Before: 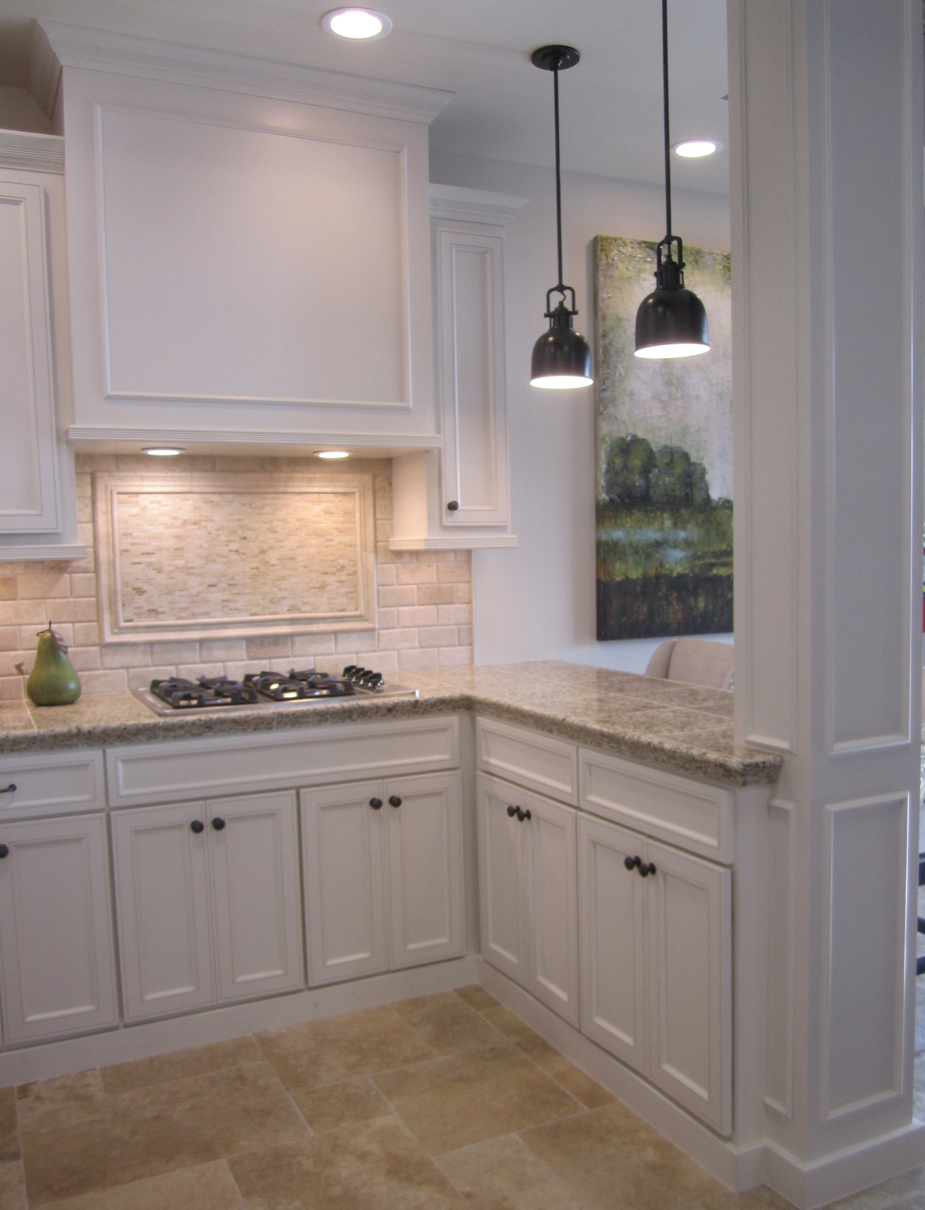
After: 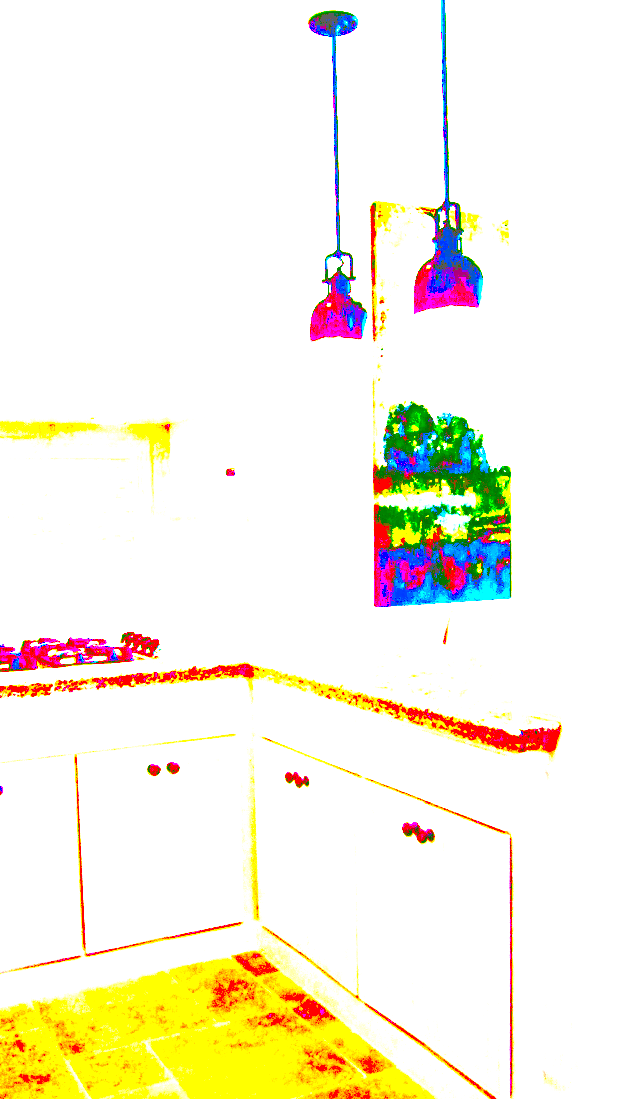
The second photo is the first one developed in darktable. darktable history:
contrast brightness saturation: contrast 0.22
crop and rotate: left 24.034%, top 2.838%, right 6.406%, bottom 6.299%
local contrast: on, module defaults
exposure: black level correction 0.1, exposure 3 EV, compensate highlight preservation false
